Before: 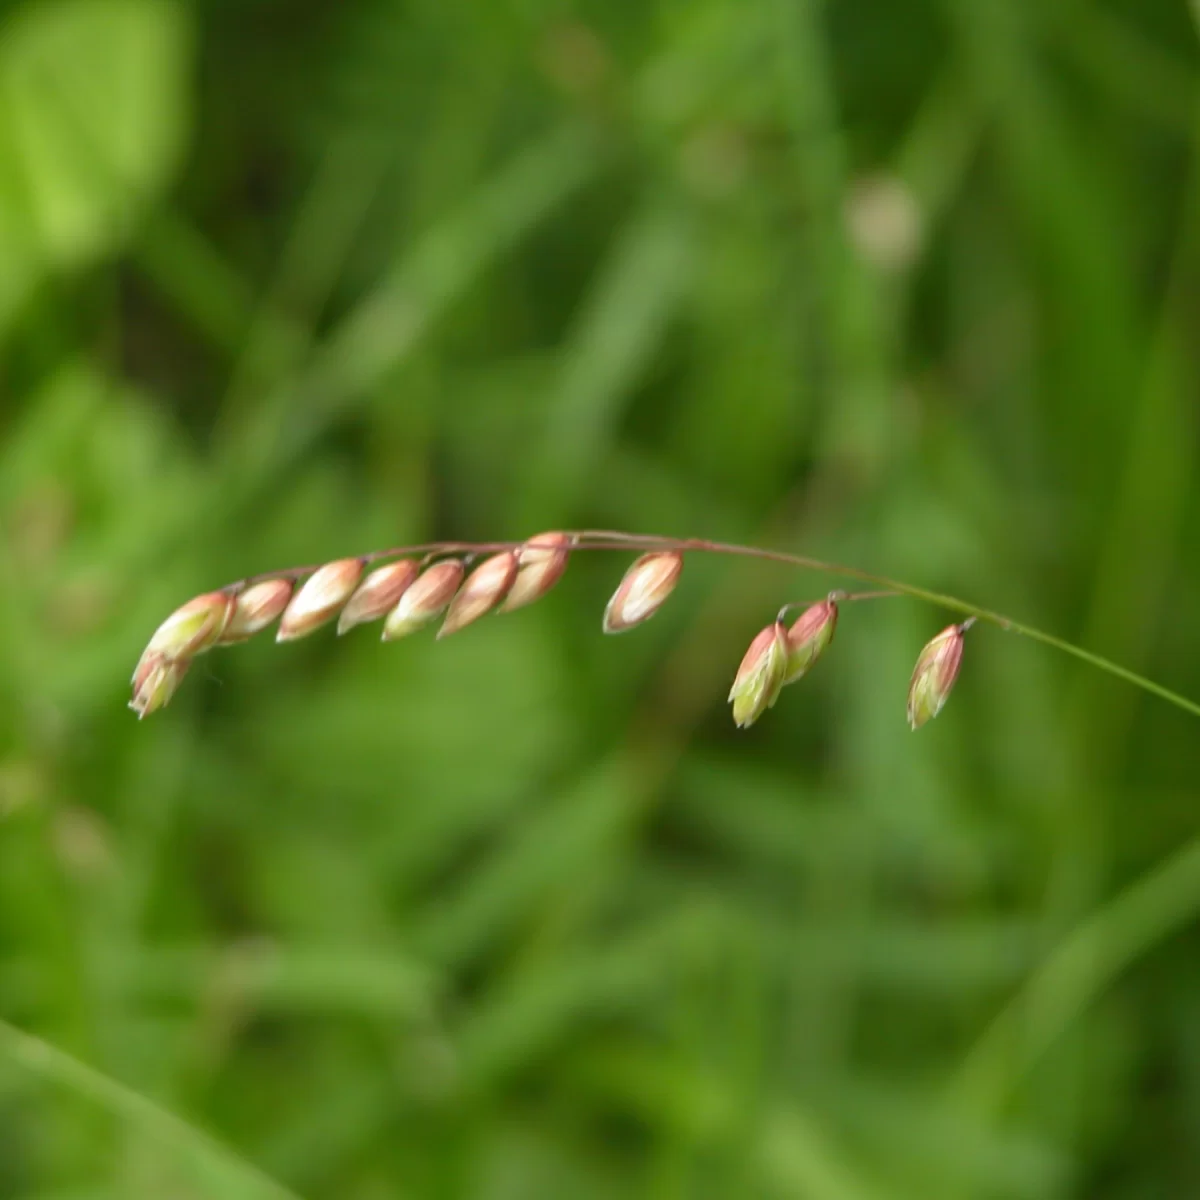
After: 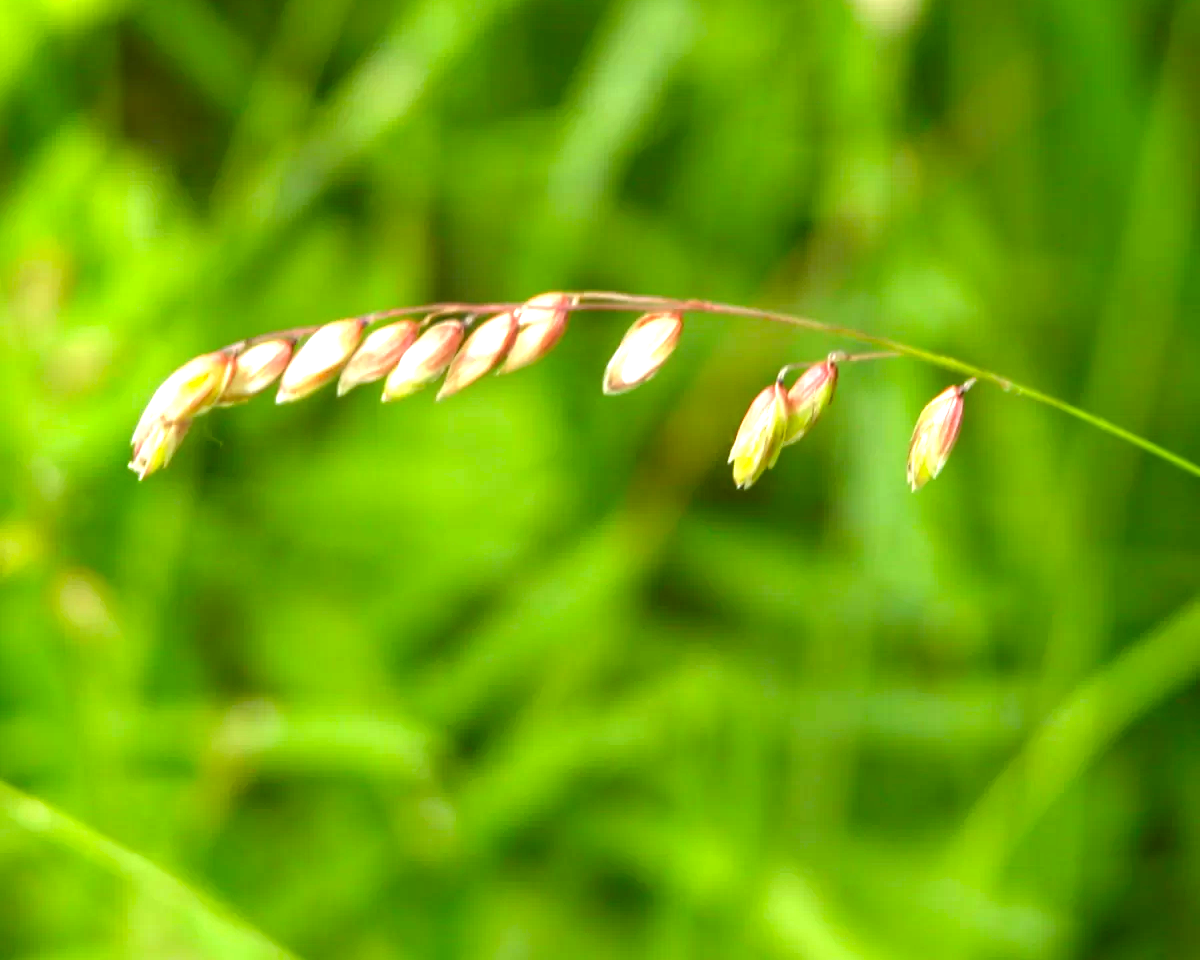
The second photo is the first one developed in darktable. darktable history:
exposure: black level correction 0, exposure 1 EV, compensate highlight preservation false
color balance: lift [1, 1.001, 0.999, 1.001], gamma [1, 1.004, 1.007, 0.993], gain [1, 0.991, 0.987, 1.013], contrast 7.5%, contrast fulcrum 10%, output saturation 115%
crop and rotate: top 19.998%
local contrast: on, module defaults
